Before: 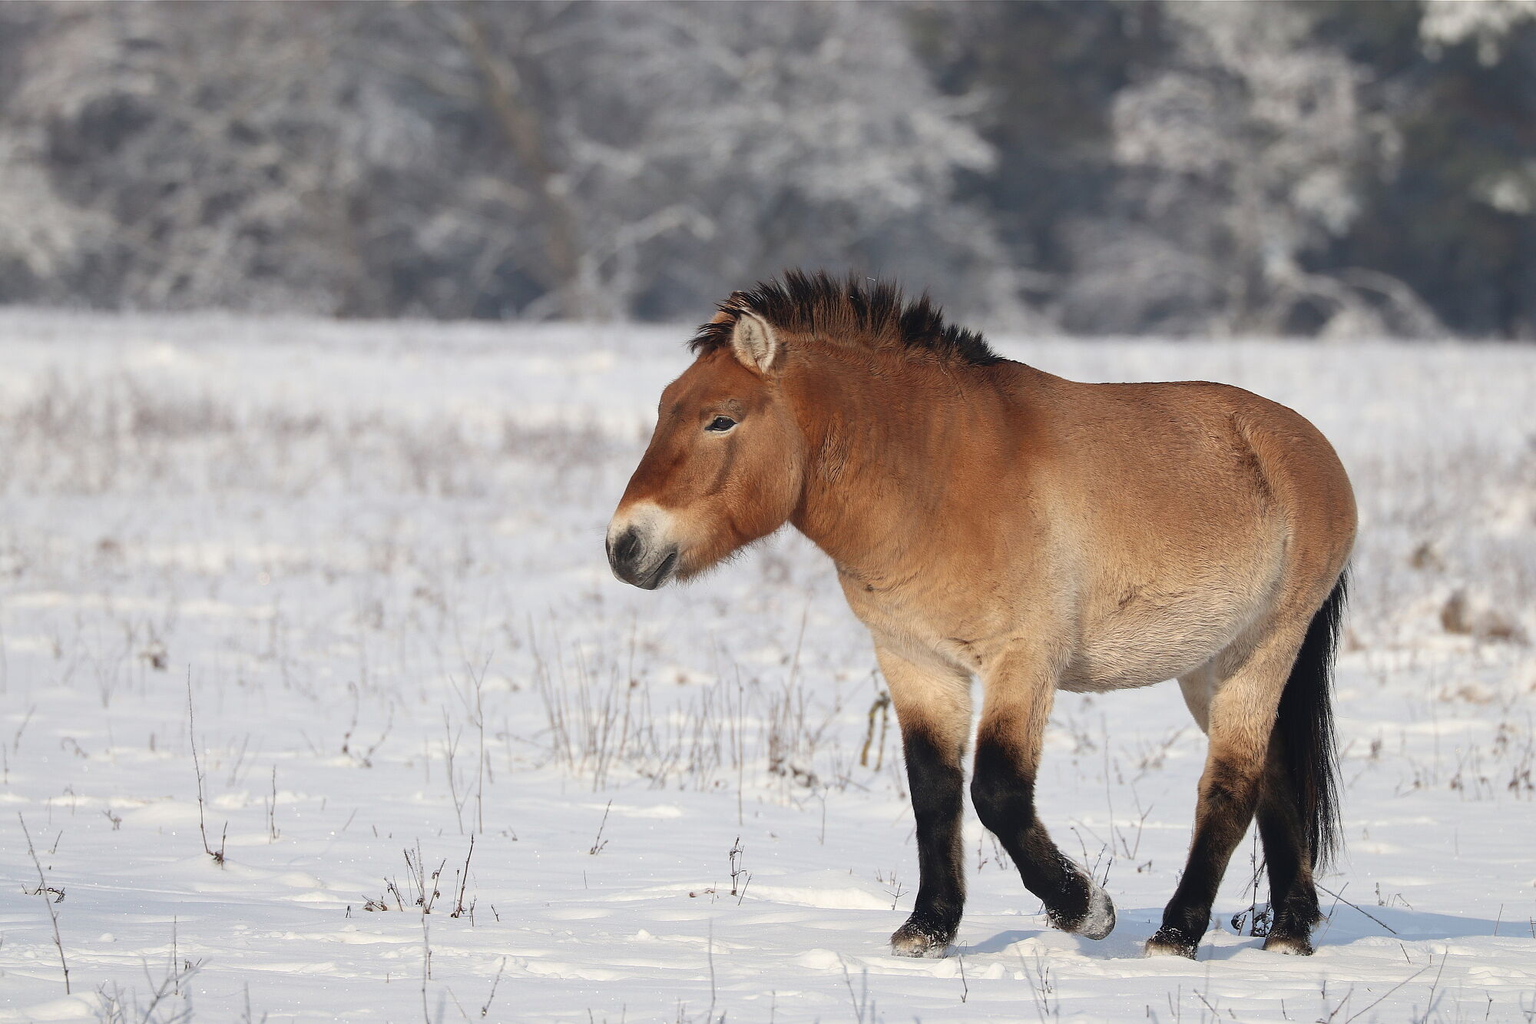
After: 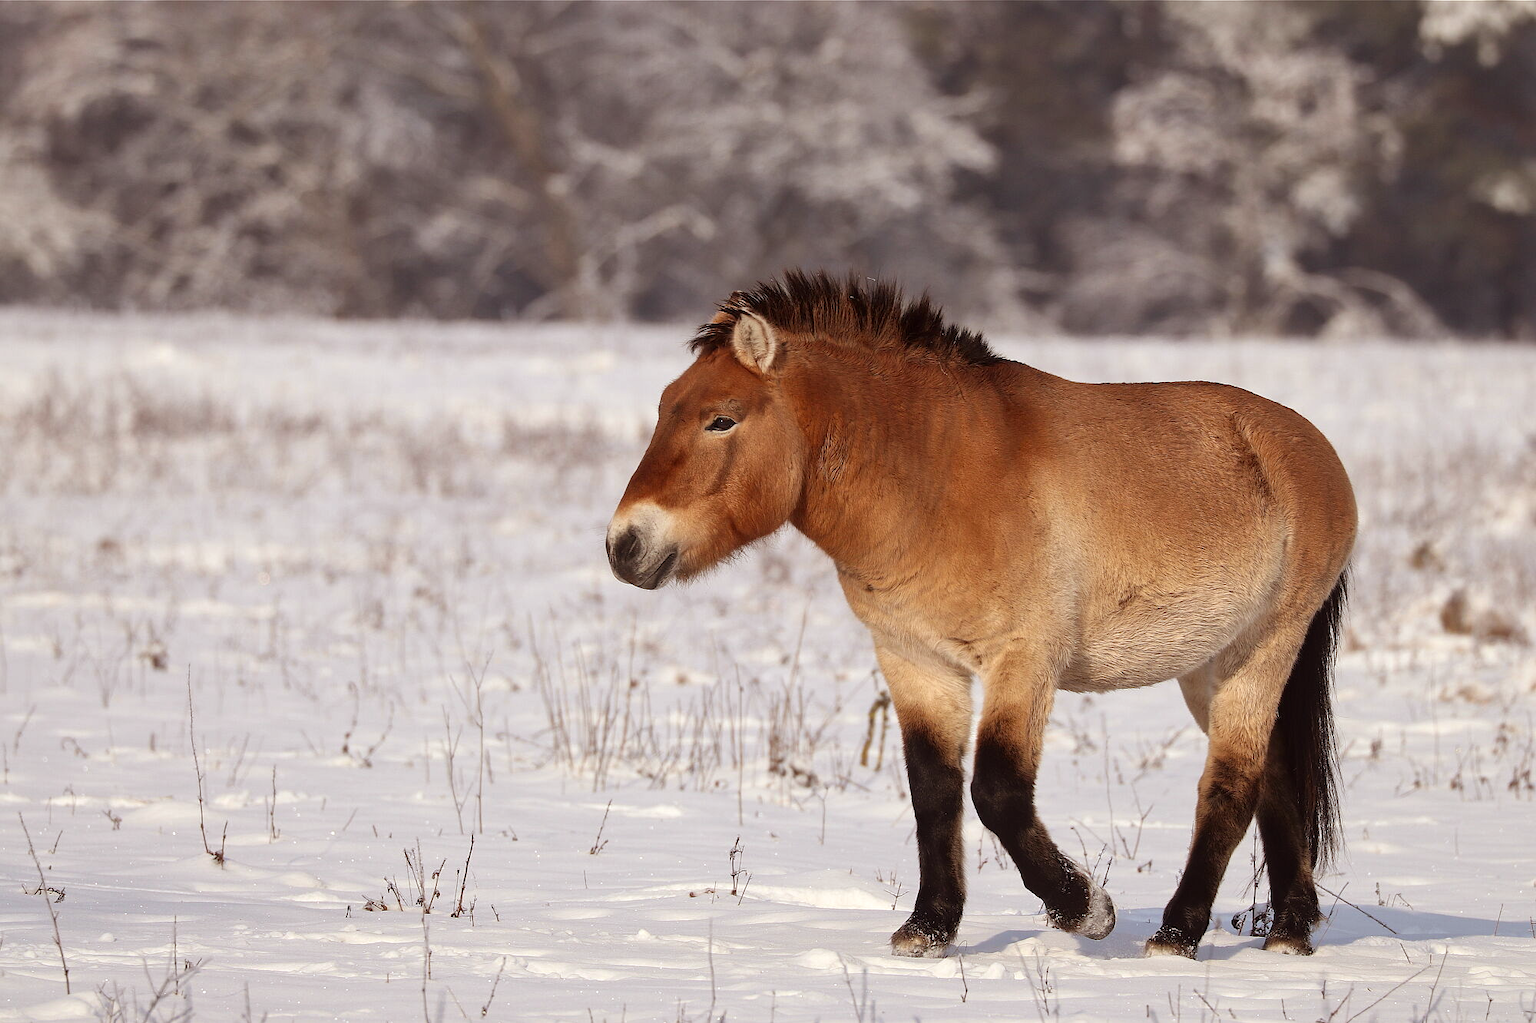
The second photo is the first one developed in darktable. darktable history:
rgb levels: mode RGB, independent channels, levels [[0, 0.5, 1], [0, 0.521, 1], [0, 0.536, 1]]
local contrast: mode bilateral grid, contrast 20, coarseness 50, detail 120%, midtone range 0.2
